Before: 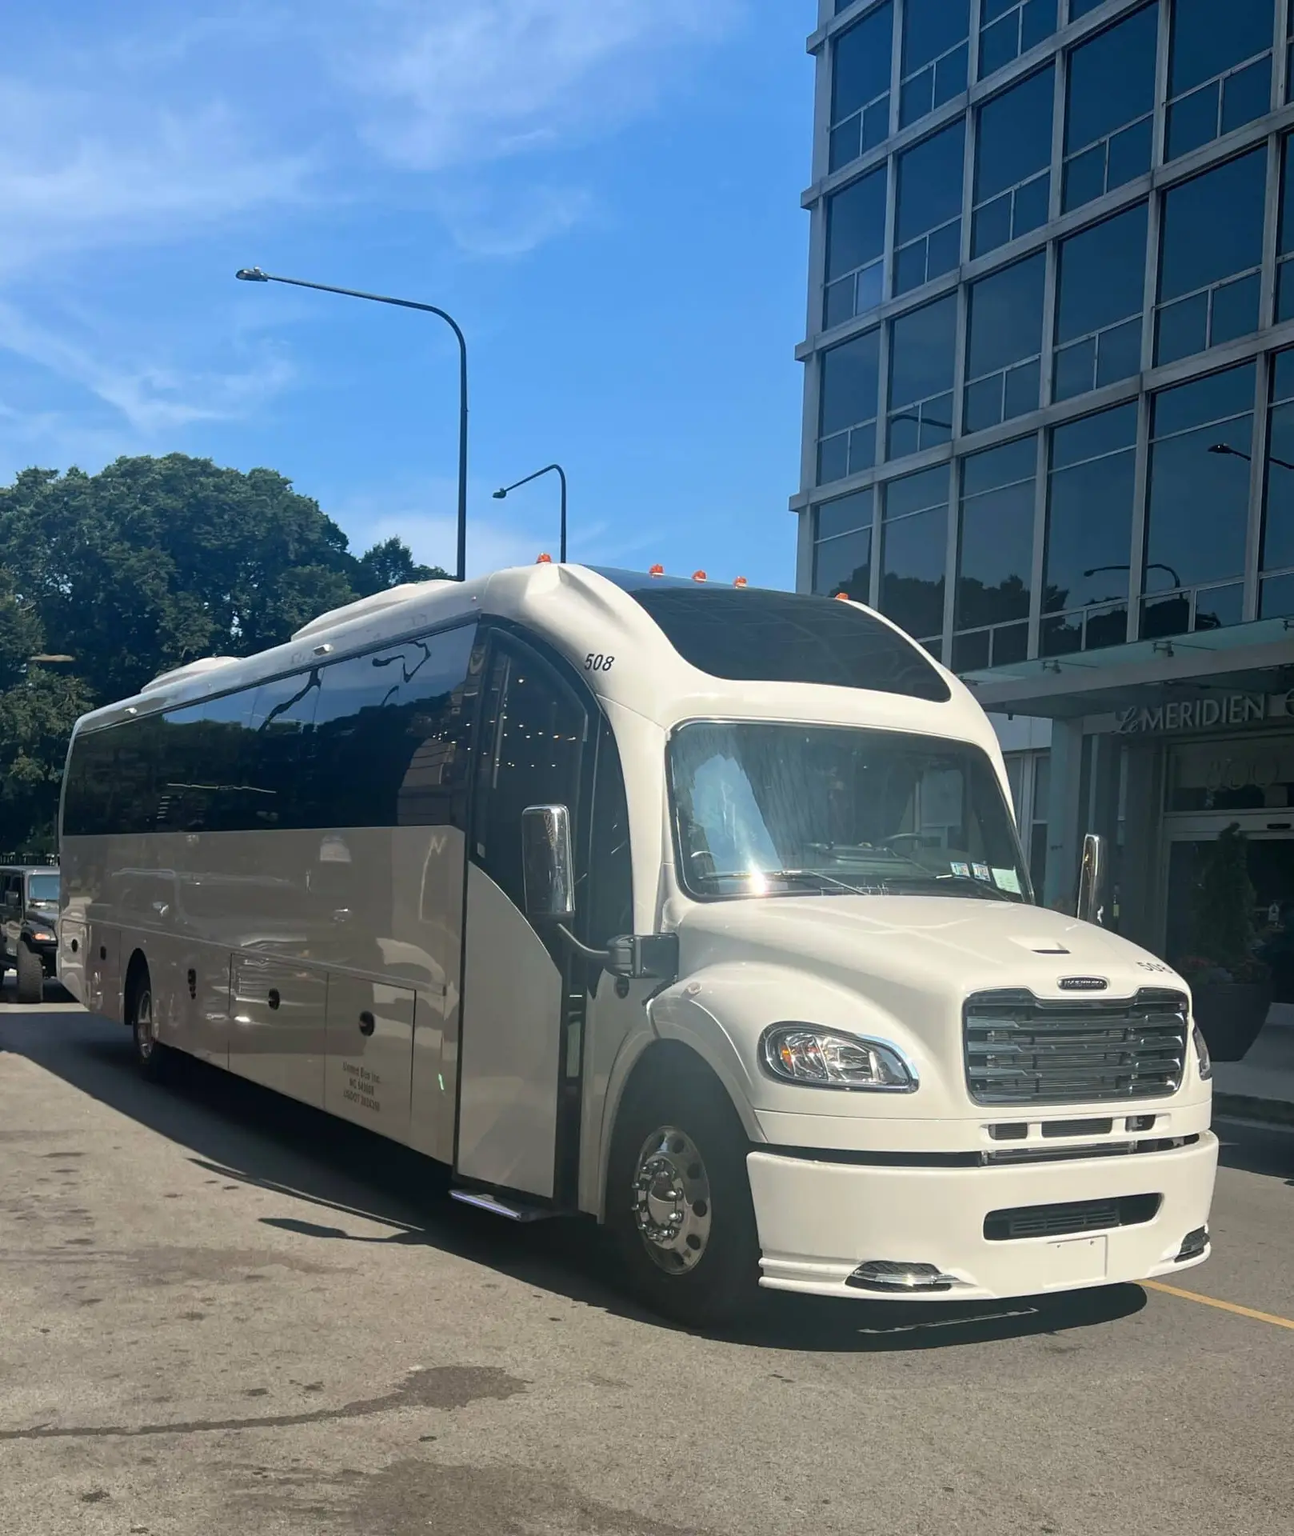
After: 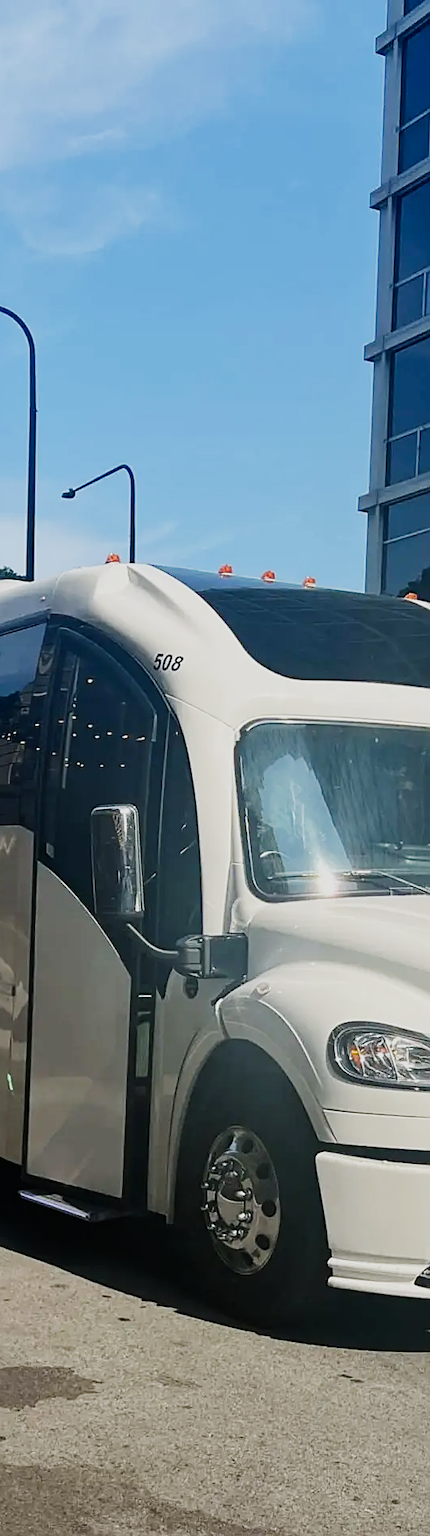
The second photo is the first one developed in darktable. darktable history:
crop: left 33.36%, right 33.36%
sharpen: on, module defaults
sigmoid: contrast 1.7, skew -0.2, preserve hue 0%, red attenuation 0.1, red rotation 0.035, green attenuation 0.1, green rotation -0.017, blue attenuation 0.15, blue rotation -0.052, base primaries Rec2020
